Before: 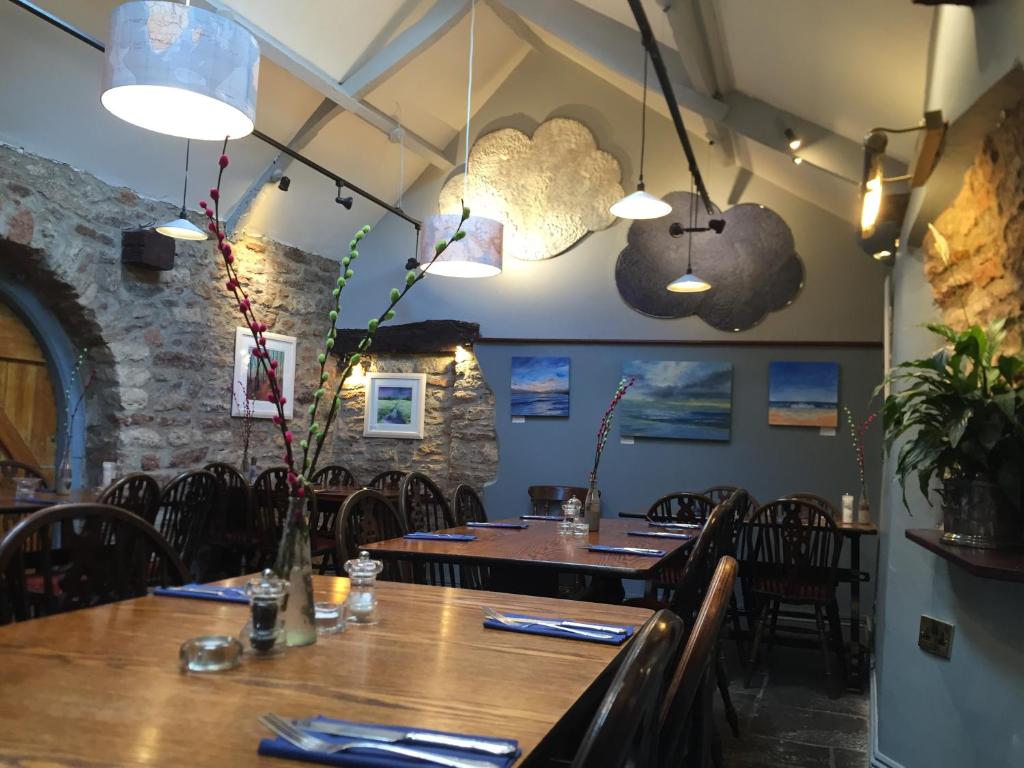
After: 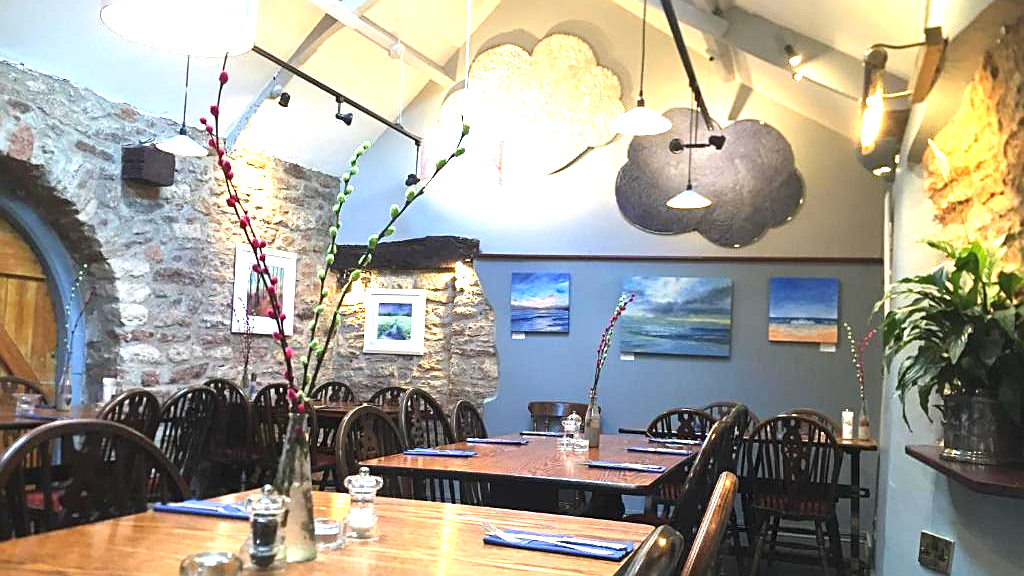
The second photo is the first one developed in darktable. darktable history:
sharpen: on, module defaults
exposure: black level correction 0, exposure 1.745 EV, compensate exposure bias true, compensate highlight preservation false
crop: top 11.013%, bottom 13.915%
